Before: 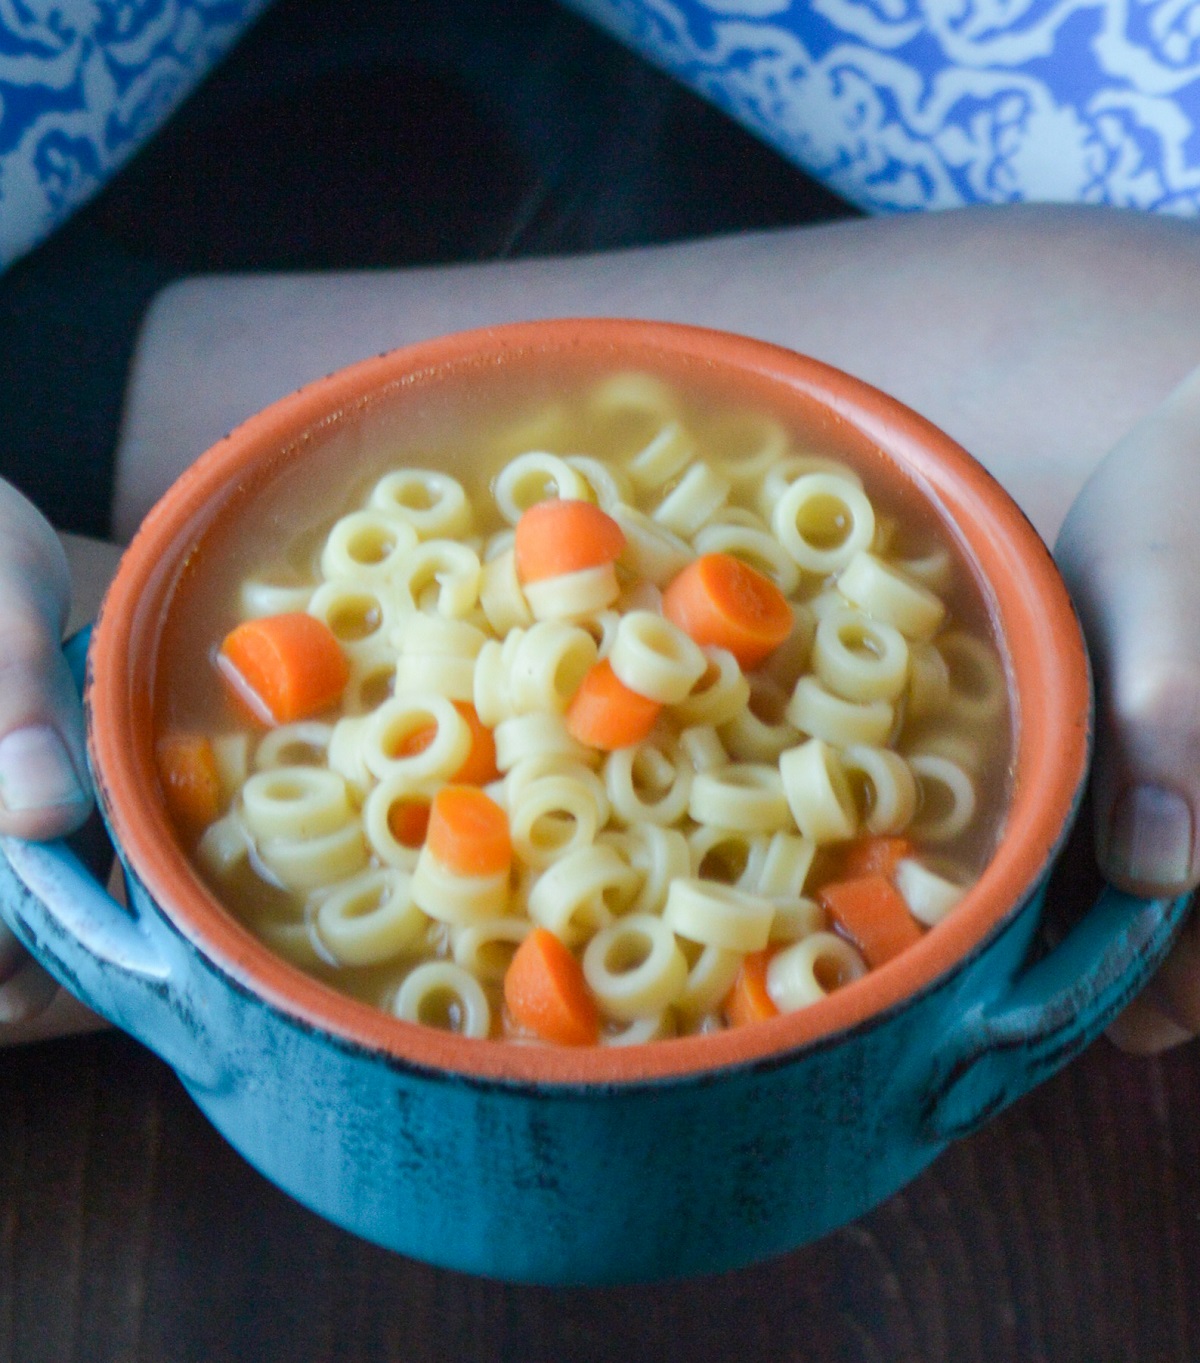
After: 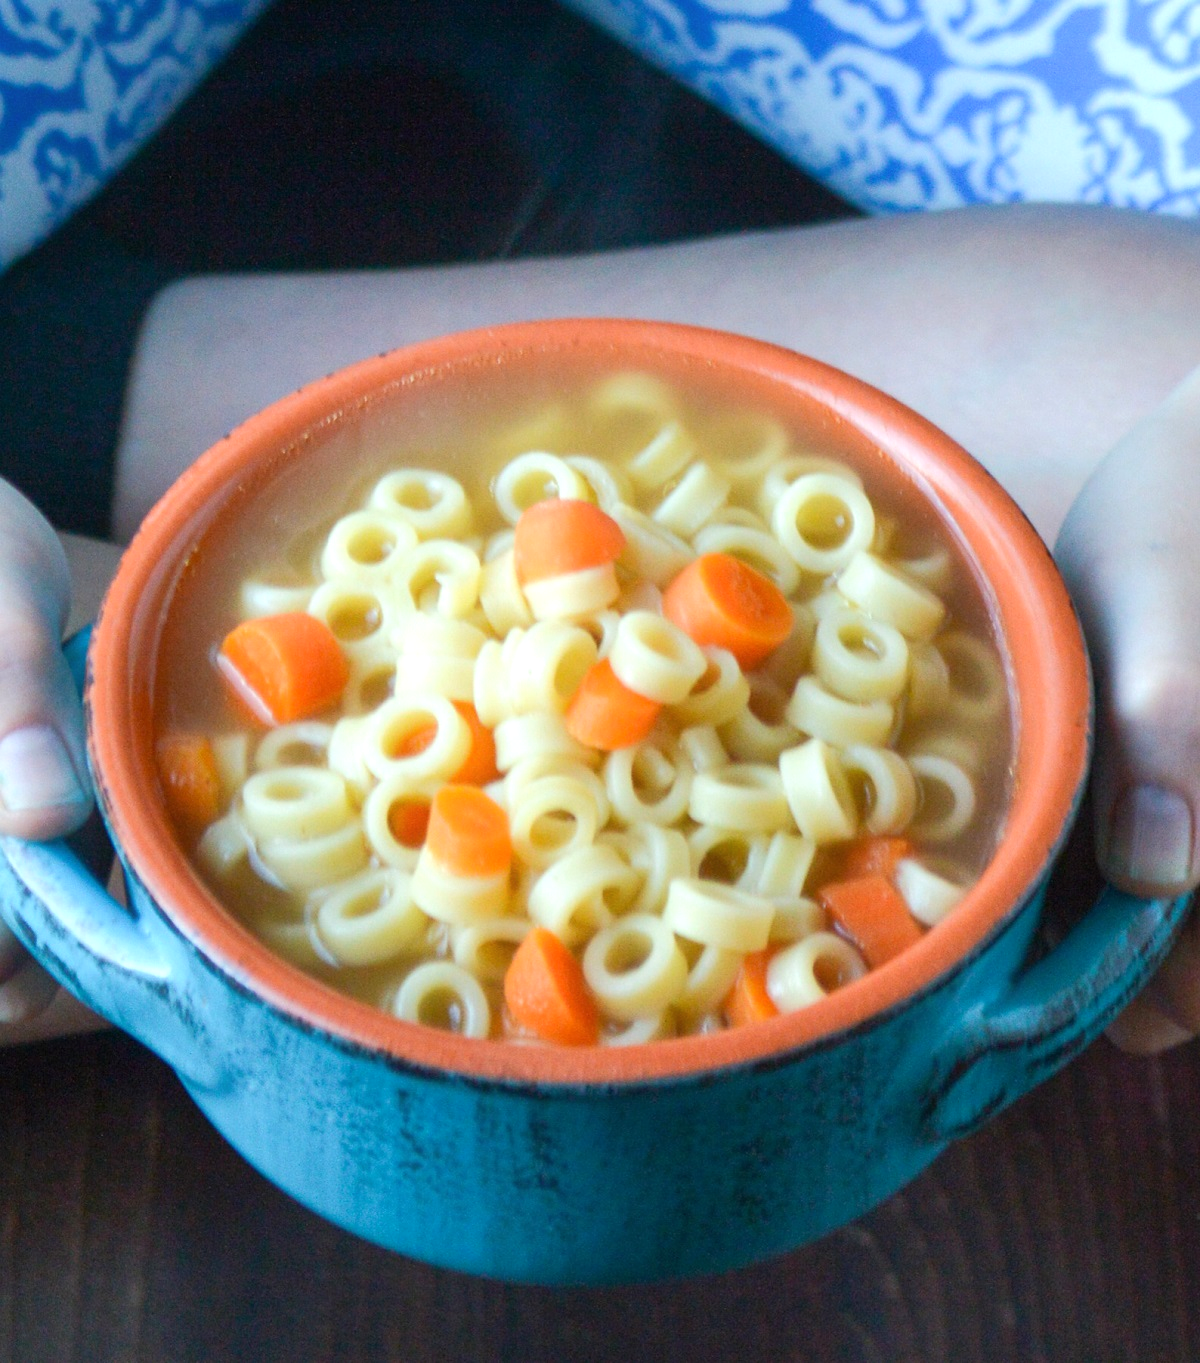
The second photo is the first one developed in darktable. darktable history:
contrast equalizer: y [[0.5, 0.5, 0.472, 0.5, 0.5, 0.5], [0.5 ×6], [0.5 ×6], [0 ×6], [0 ×6]]
exposure: exposure 0.469 EV, compensate exposure bias true, compensate highlight preservation false
